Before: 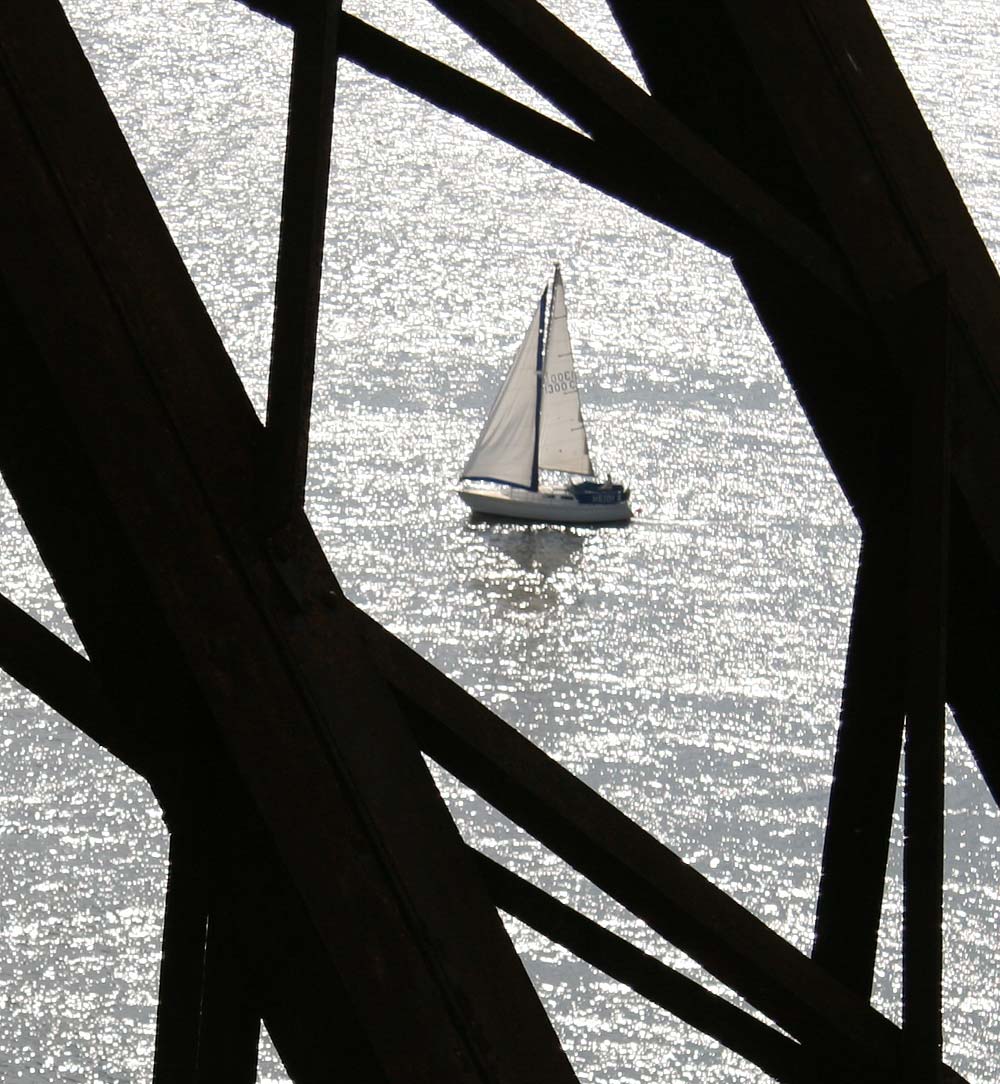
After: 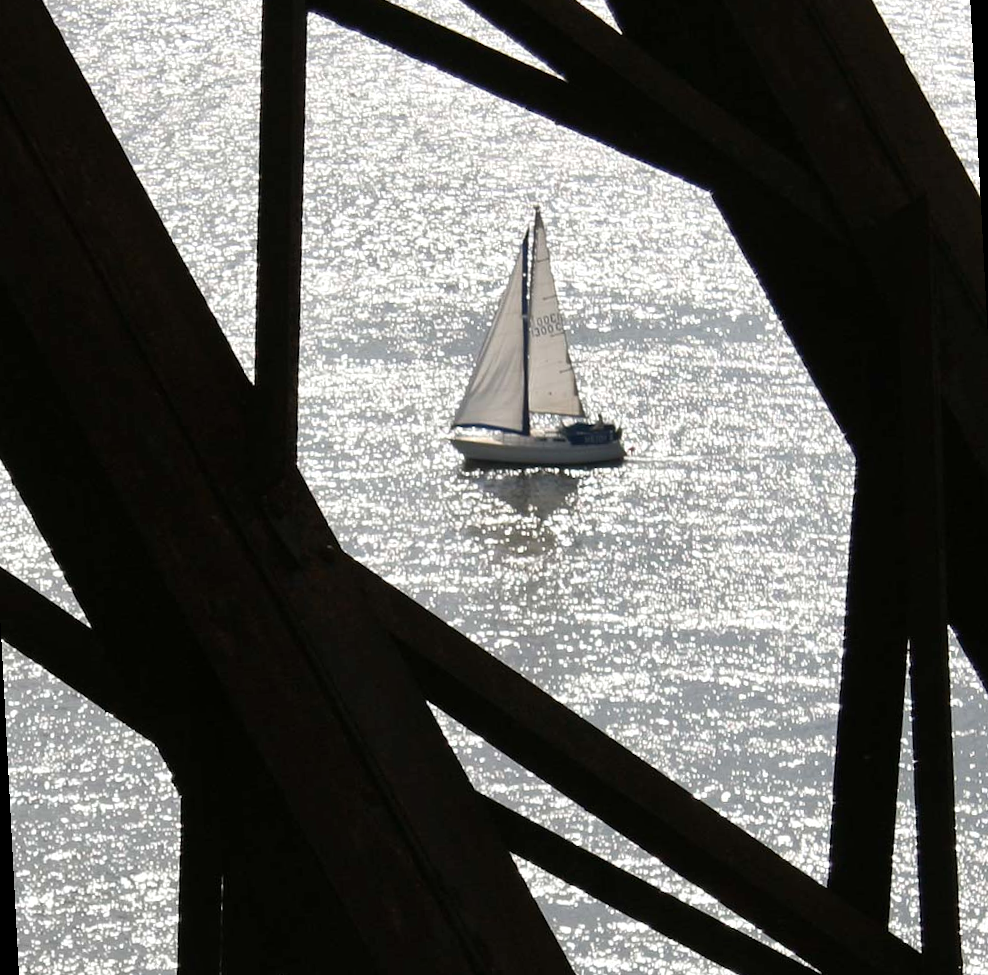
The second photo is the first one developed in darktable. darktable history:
rotate and perspective: rotation -3°, crop left 0.031, crop right 0.968, crop top 0.07, crop bottom 0.93
shadows and highlights: shadows 12, white point adjustment 1.2, soften with gaussian
